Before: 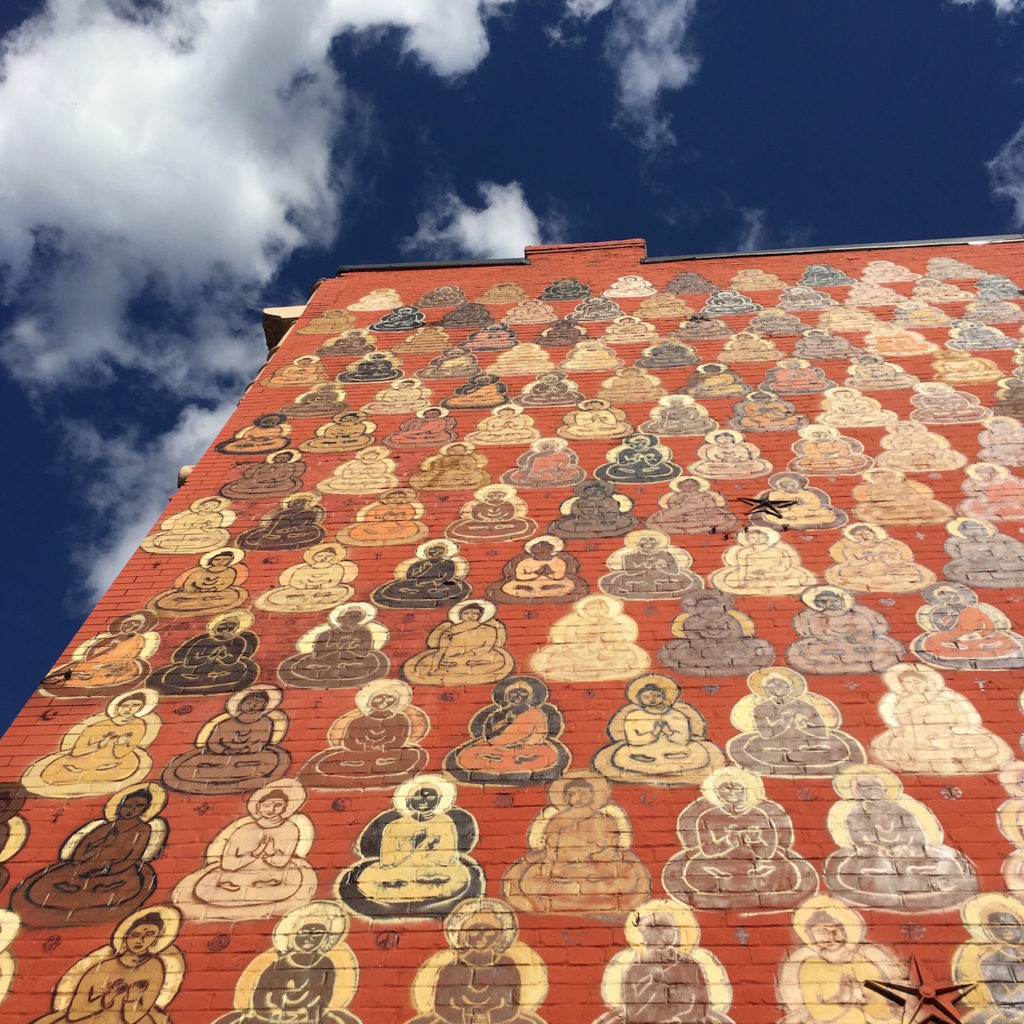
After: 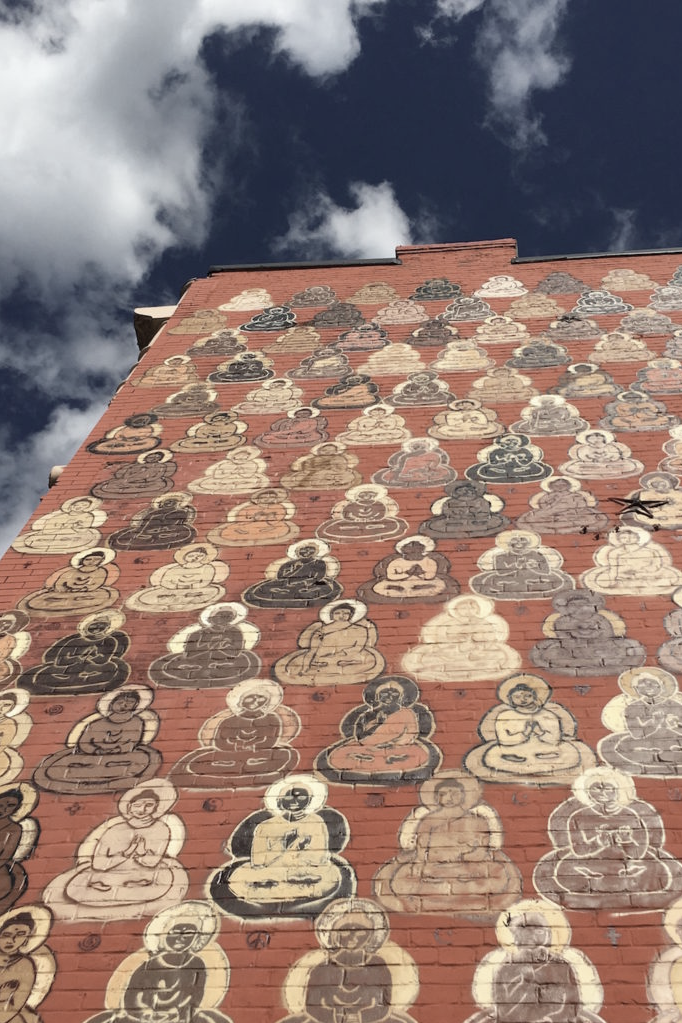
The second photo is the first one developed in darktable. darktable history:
color correction: saturation 0.57
crop and rotate: left 12.648%, right 20.685%
